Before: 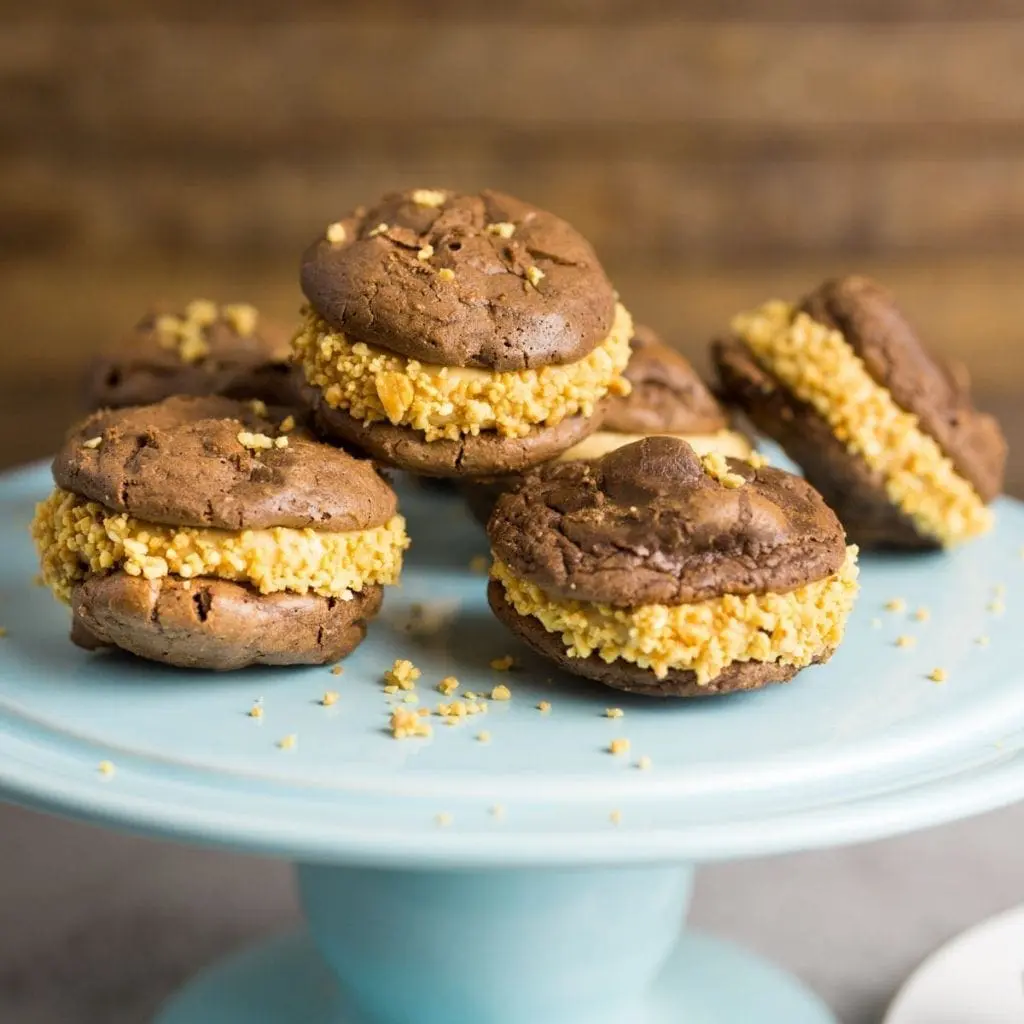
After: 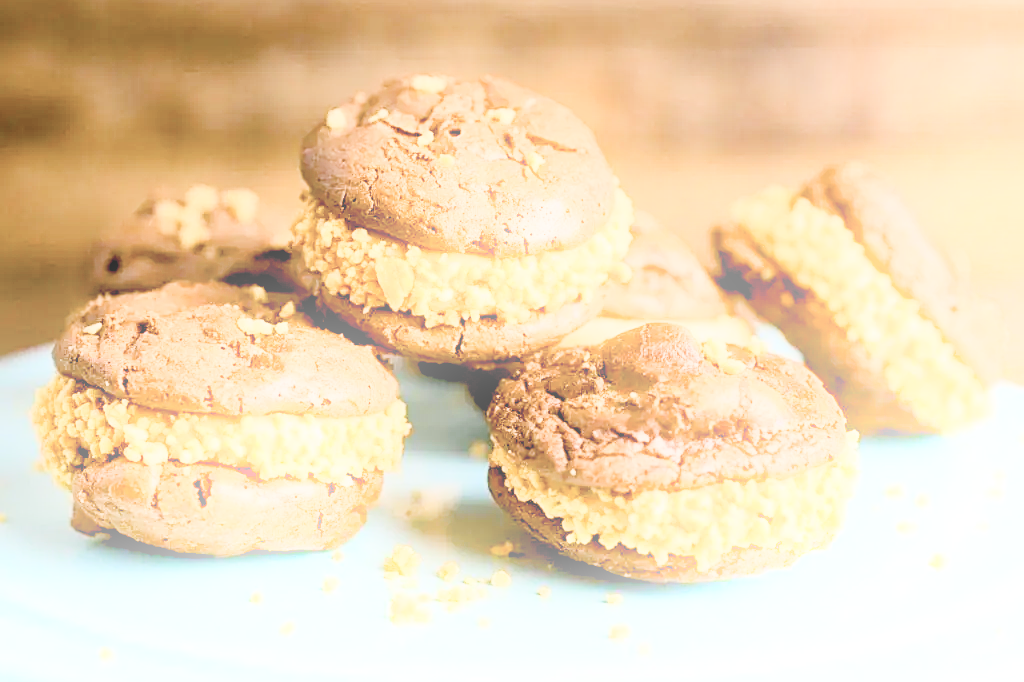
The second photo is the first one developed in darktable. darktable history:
sharpen: on, module defaults
contrast brightness saturation: contrast 0.43, brightness 0.56, saturation -0.19
crop: top 11.166%, bottom 22.168%
exposure: black level correction 0.011, exposure 1.088 EV, compensate exposure bias true, compensate highlight preservation false
color balance rgb: shadows lift › chroma 1%, shadows lift › hue 113°, highlights gain › chroma 0.2%, highlights gain › hue 333°, perceptual saturation grading › global saturation 20%, perceptual saturation grading › highlights -50%, perceptual saturation grading › shadows 25%, contrast -30%
bloom: size 16%, threshold 98%, strength 20%
filmic rgb: black relative exposure -7.65 EV, white relative exposure 4.56 EV, hardness 3.61, contrast 1.05
